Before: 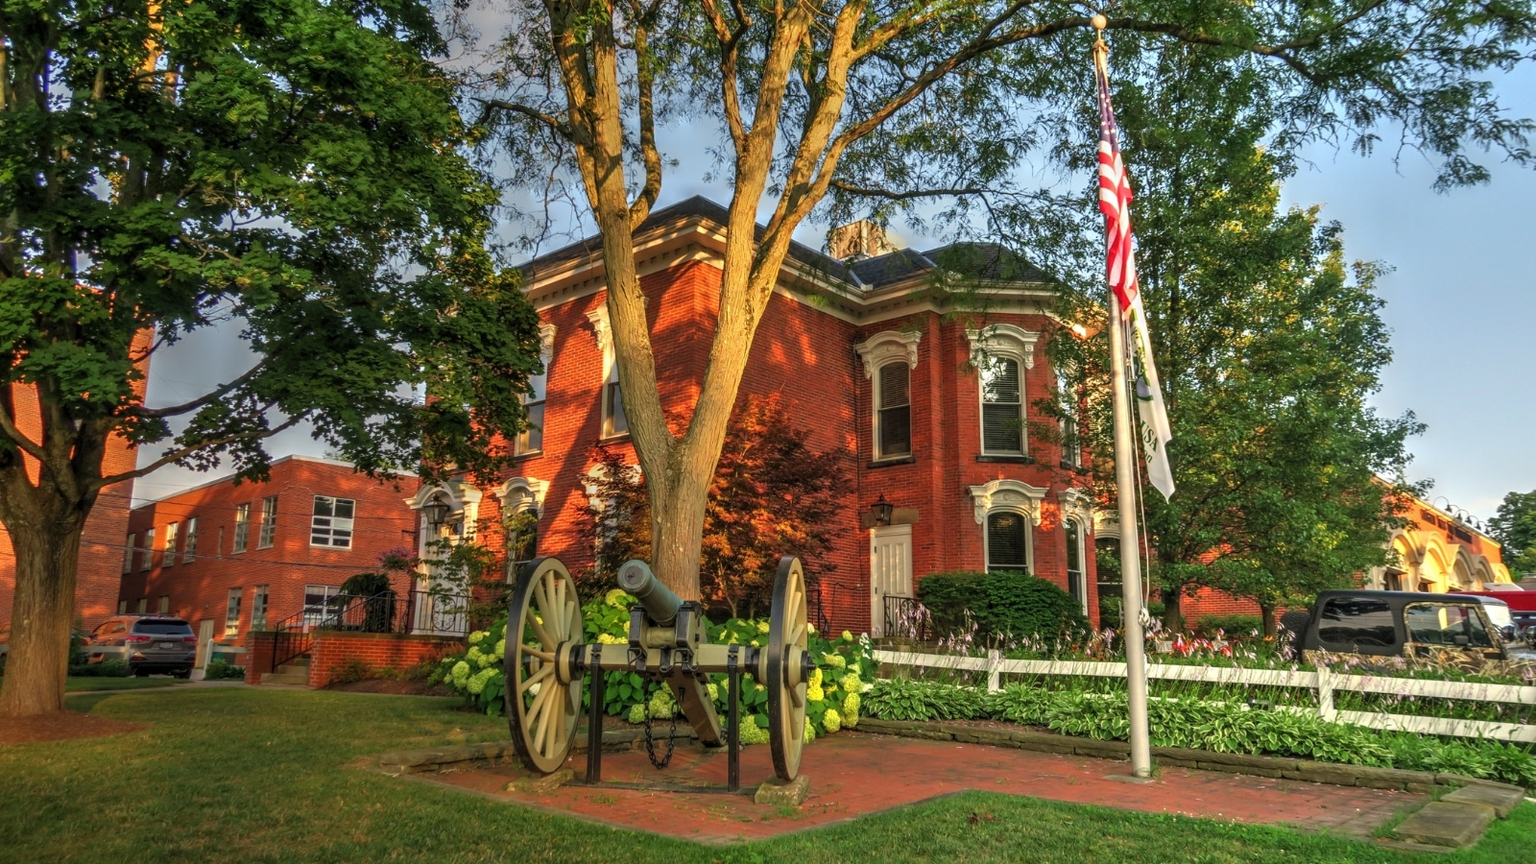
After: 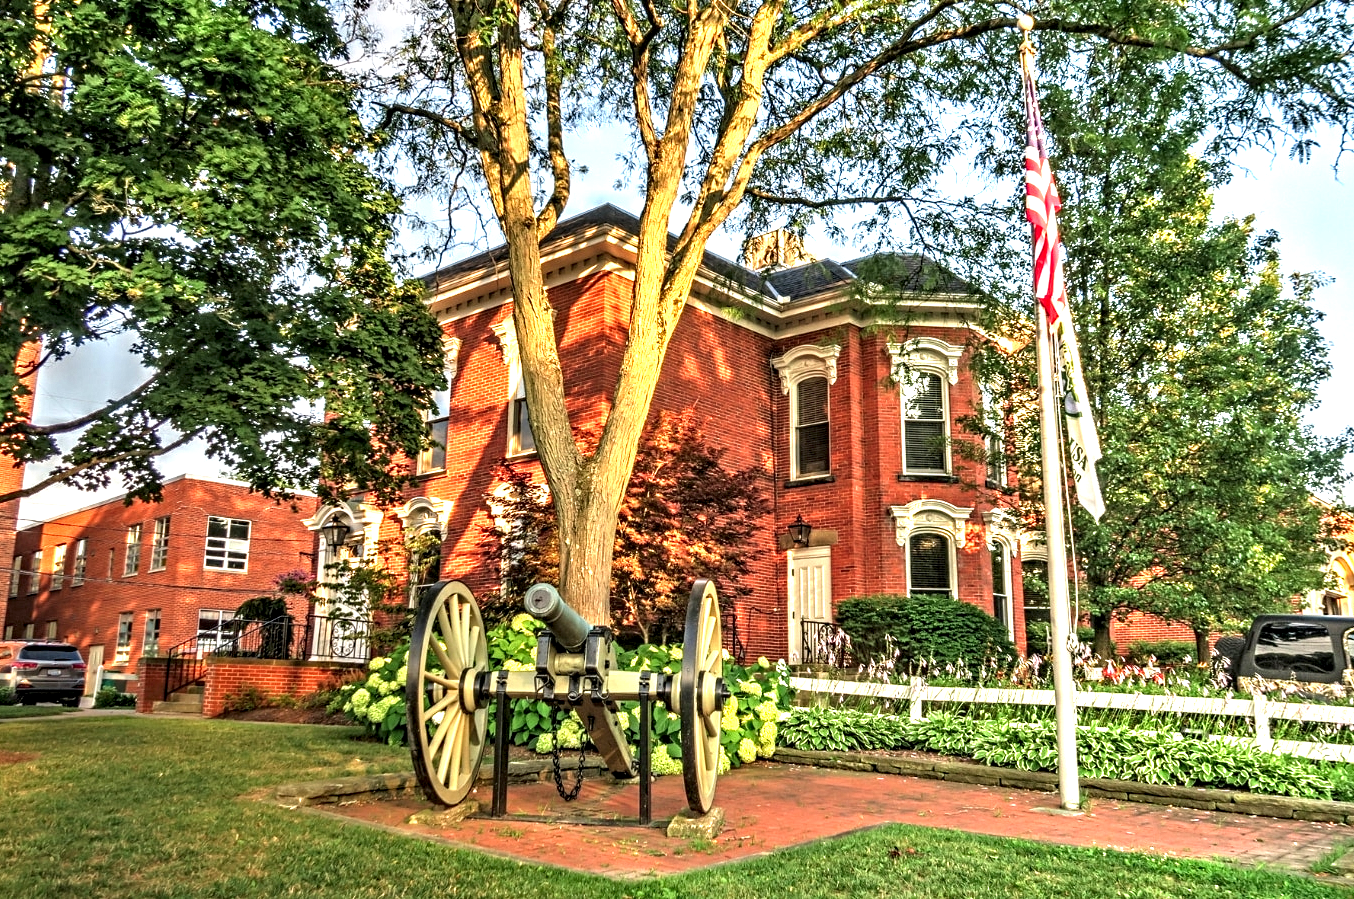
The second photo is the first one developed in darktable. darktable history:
crop: left 7.462%, right 7.855%
exposure: black level correction 0, exposure 1.2 EV, compensate exposure bias true, compensate highlight preservation false
contrast equalizer: y [[0.5, 0.542, 0.583, 0.625, 0.667, 0.708], [0.5 ×6], [0.5 ×6], [0 ×6], [0 ×6]]
